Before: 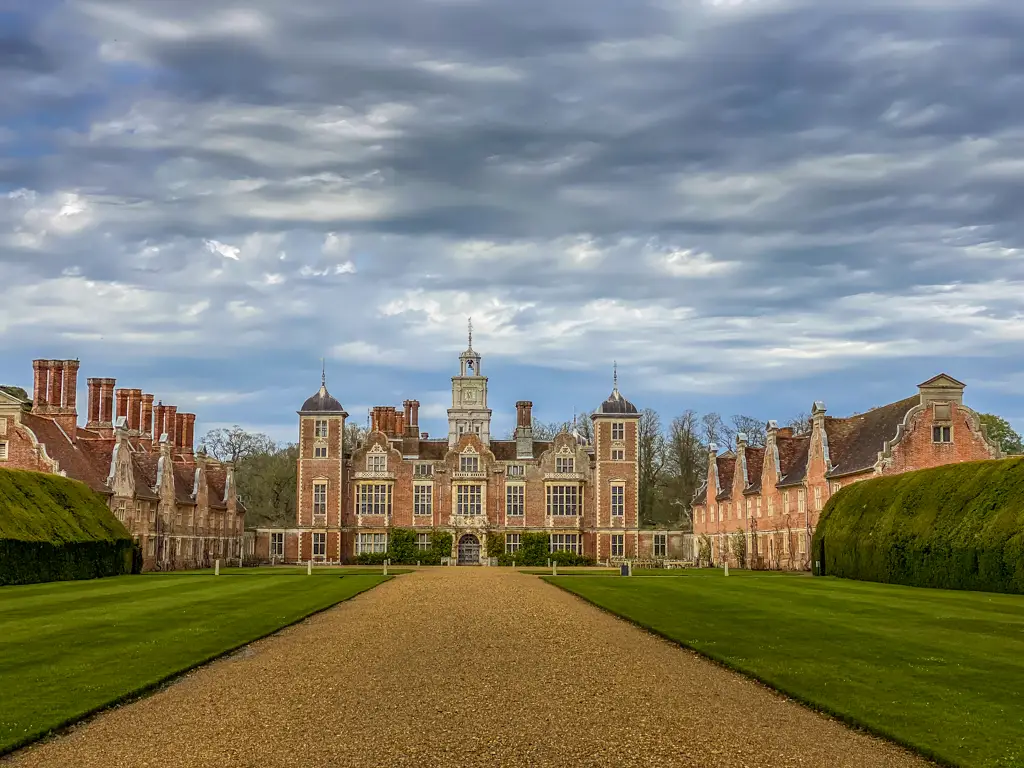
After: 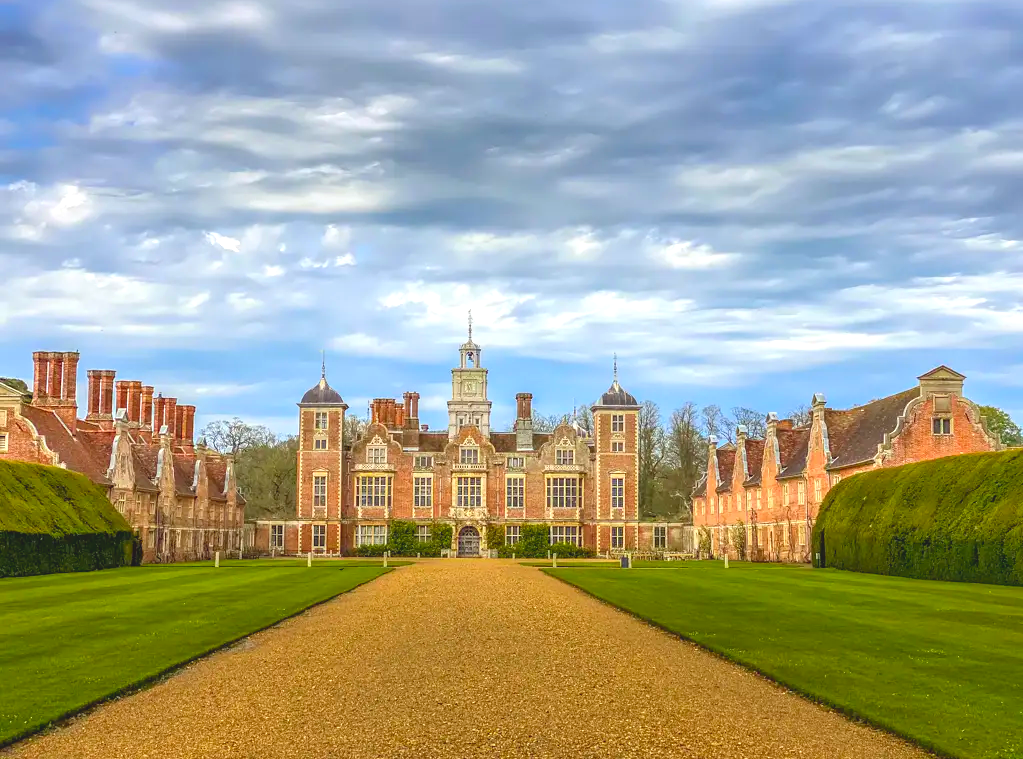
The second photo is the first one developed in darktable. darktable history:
exposure: black level correction 0, exposure 0.95 EV, compensate exposure bias true, compensate highlight preservation false
contrast brightness saturation: contrast -0.19, saturation 0.19
crop: top 1.049%, right 0.001%
